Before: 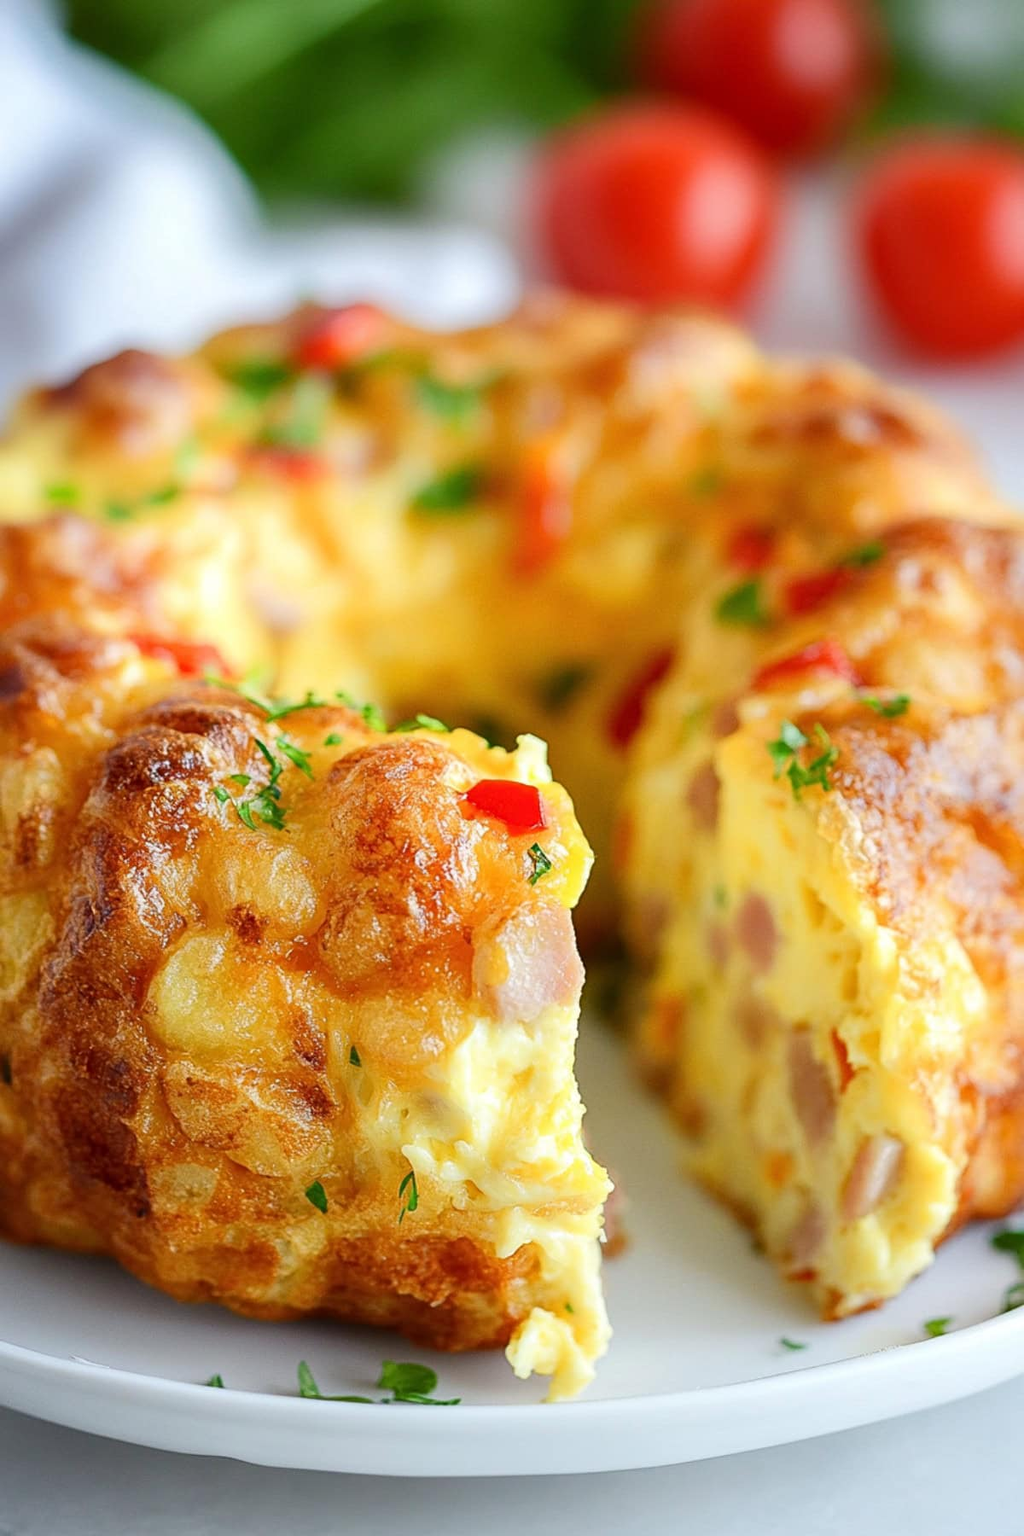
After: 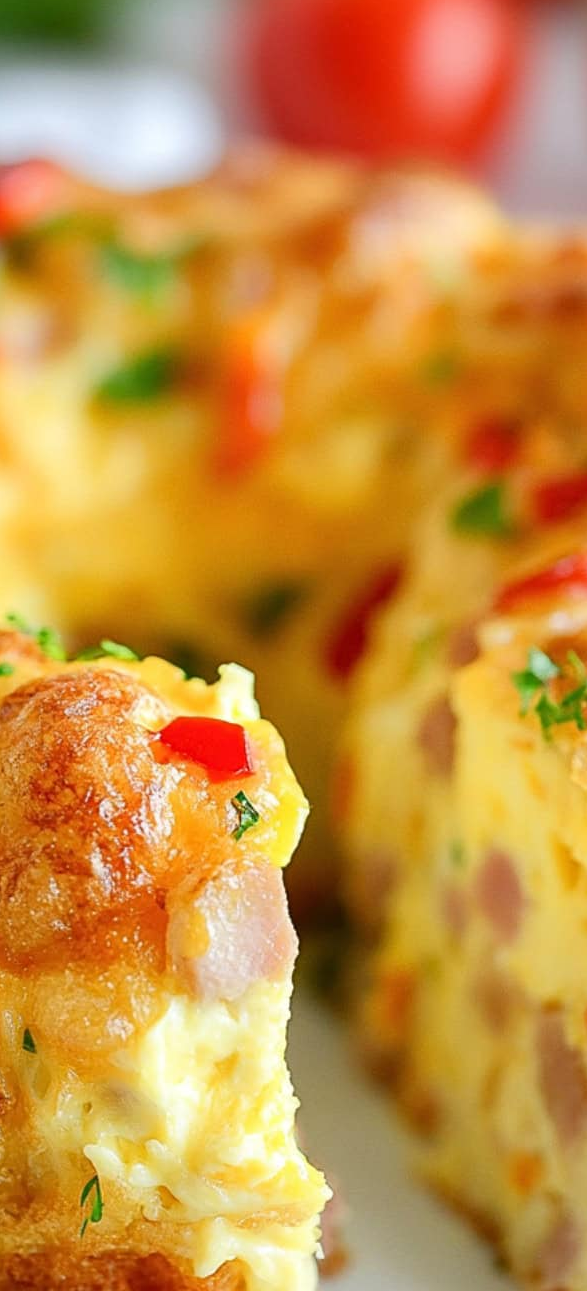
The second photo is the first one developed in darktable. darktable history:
crop: left 32.288%, top 10.947%, right 18.786%, bottom 17.326%
